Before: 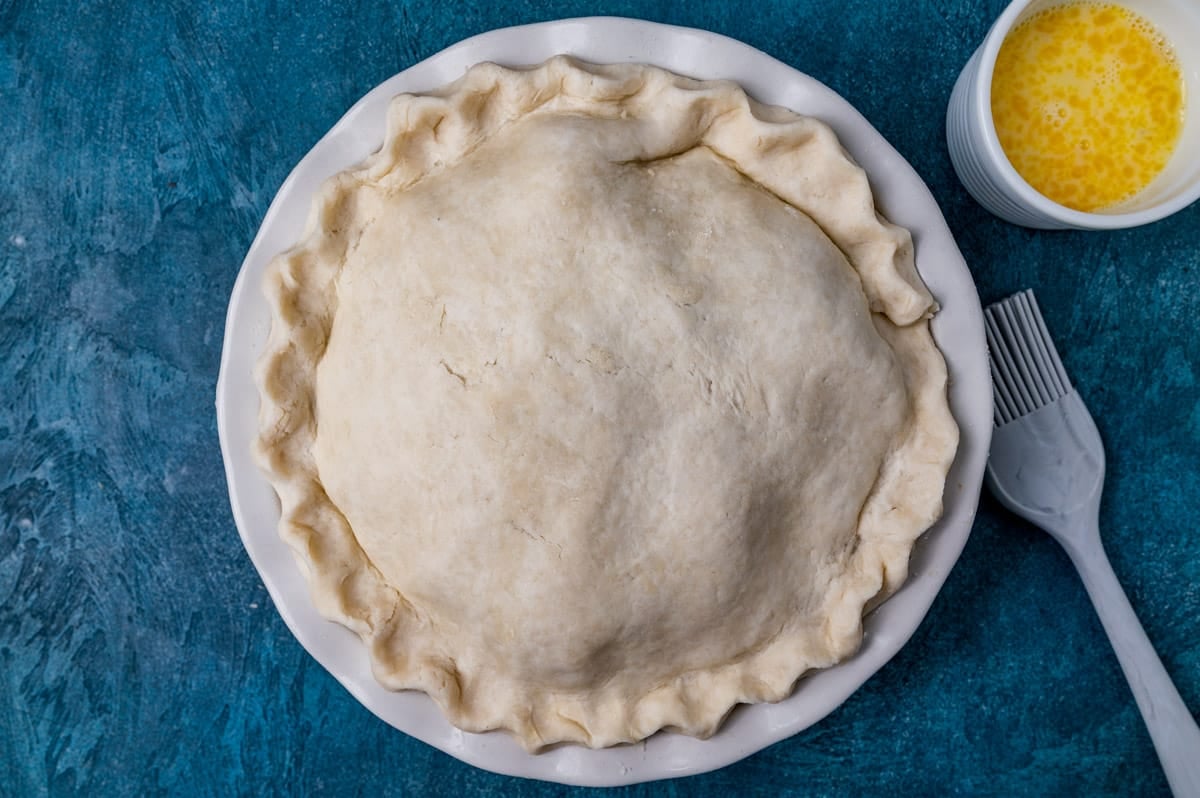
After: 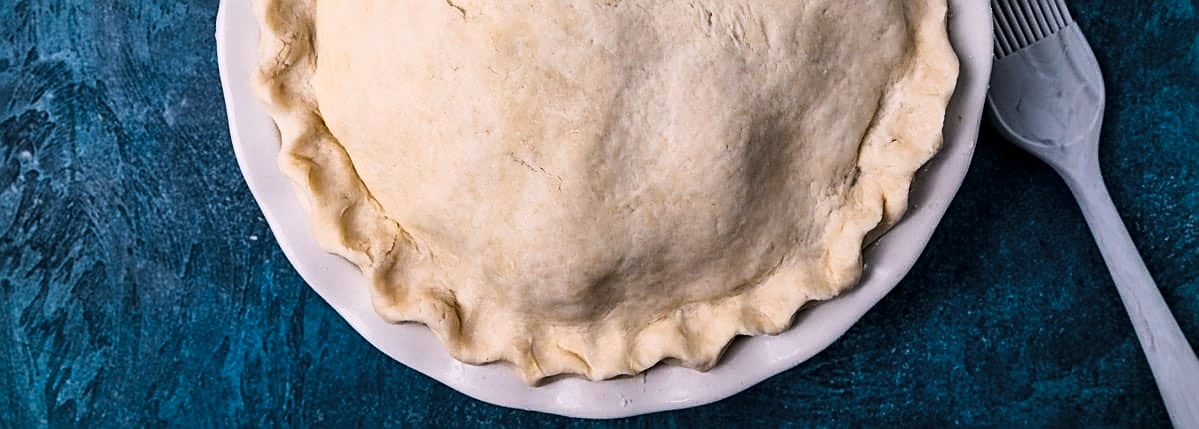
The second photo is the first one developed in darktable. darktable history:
tone curve: curves: ch0 [(0, 0) (0.137, 0.063) (0.255, 0.176) (0.502, 0.502) (0.749, 0.839) (1, 1)], color space Lab, linked channels, preserve colors none
color correction: highlights a* 3.22, highlights b* 1.93, saturation 1.19
sharpen: on, module defaults
crop and rotate: top 46.237%
